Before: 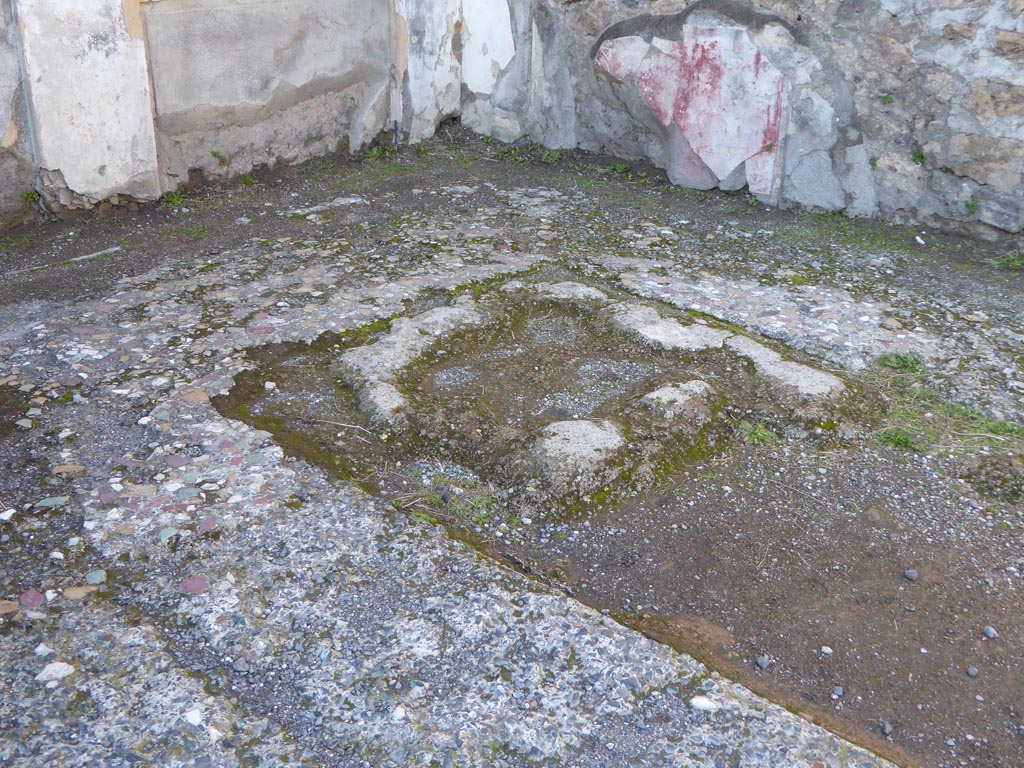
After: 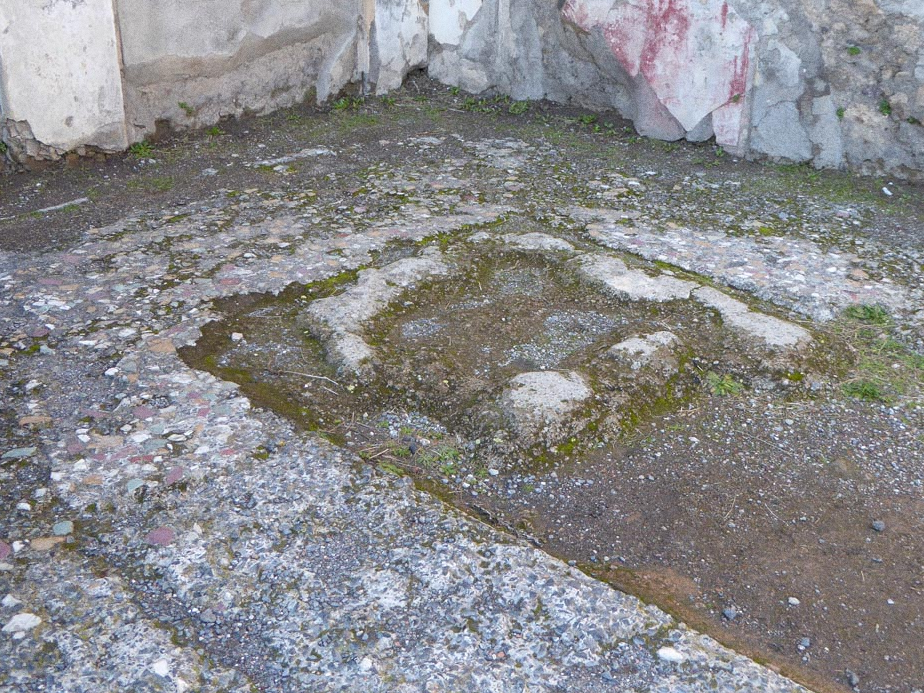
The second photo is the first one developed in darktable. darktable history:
grain: coarseness 0.09 ISO
crop: left 3.305%, top 6.436%, right 6.389%, bottom 3.258%
